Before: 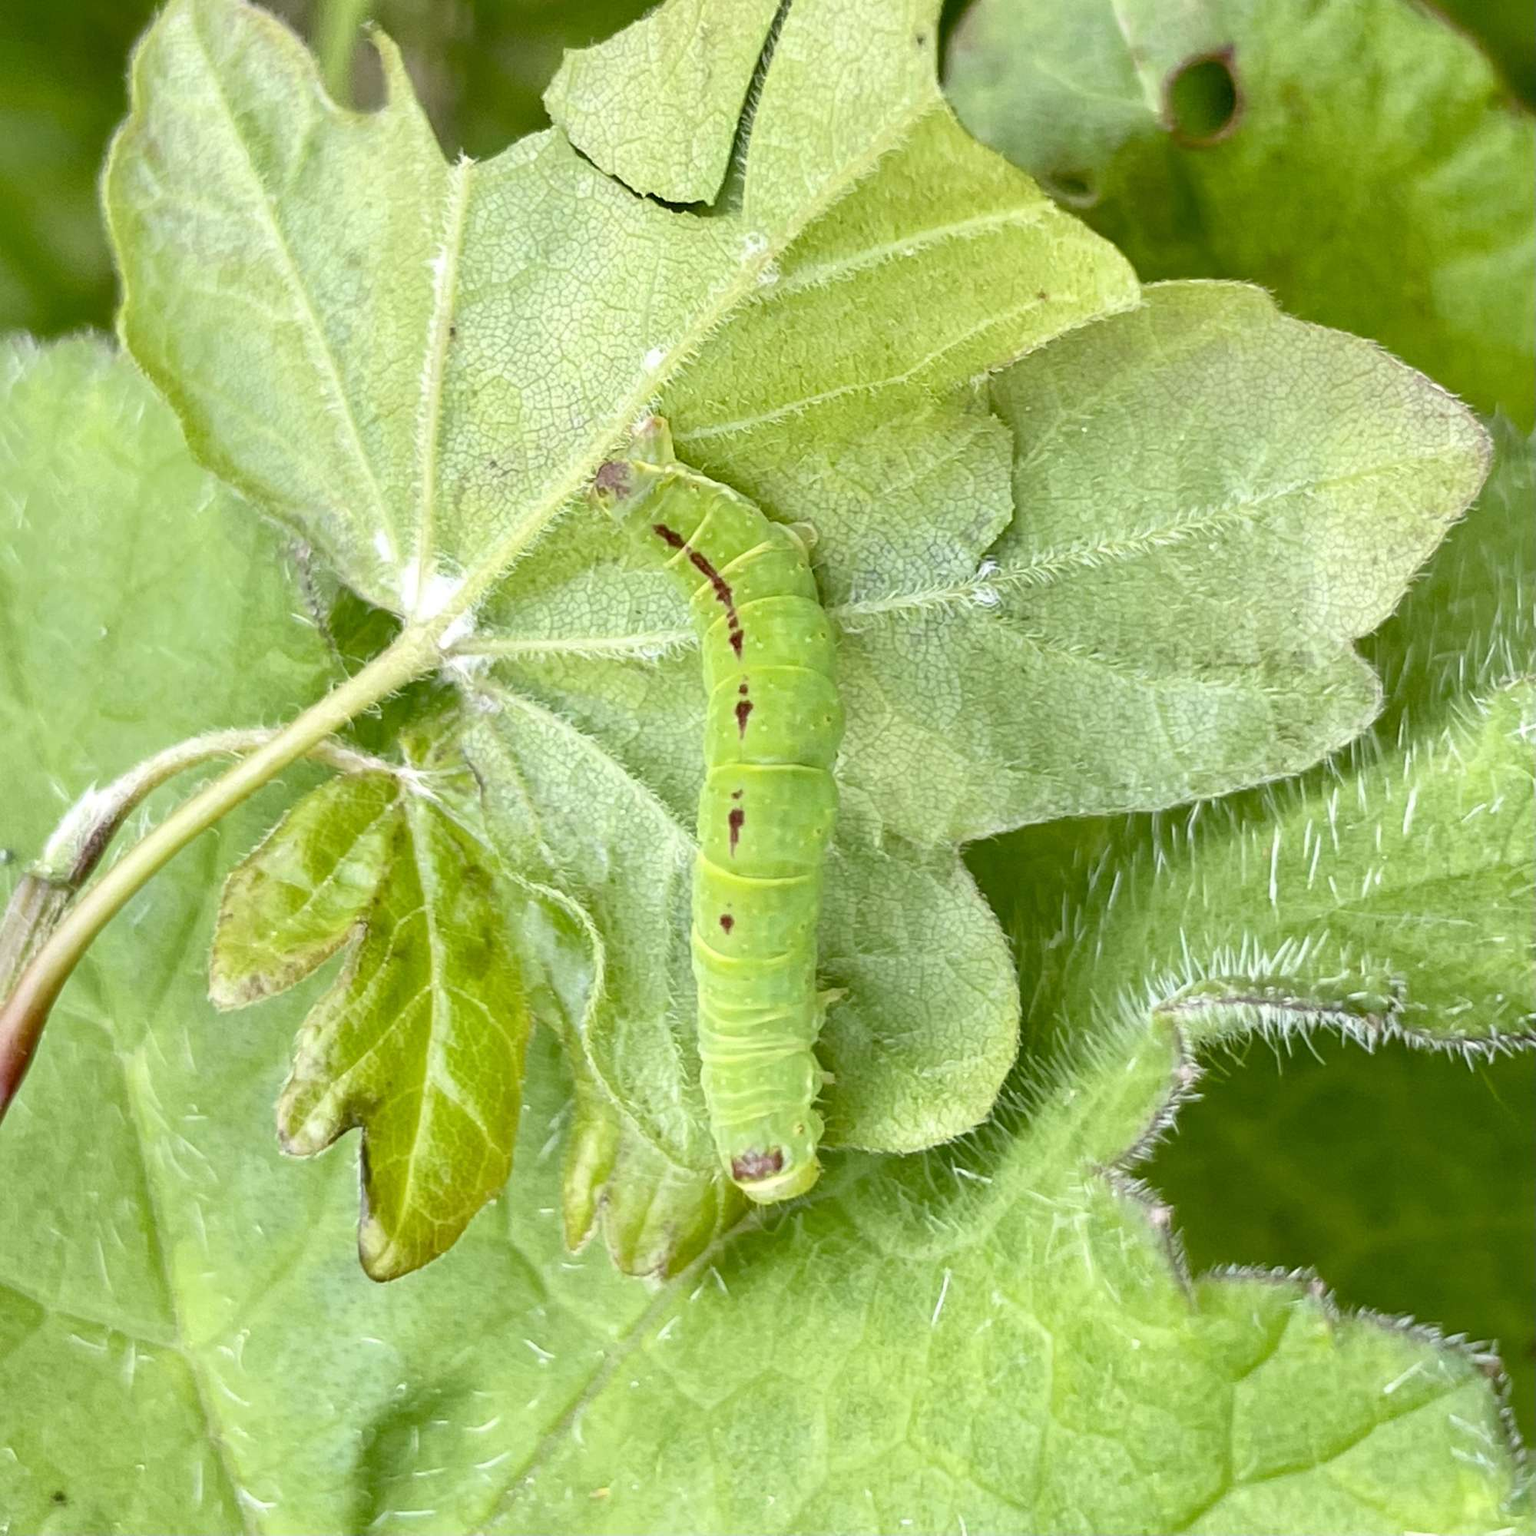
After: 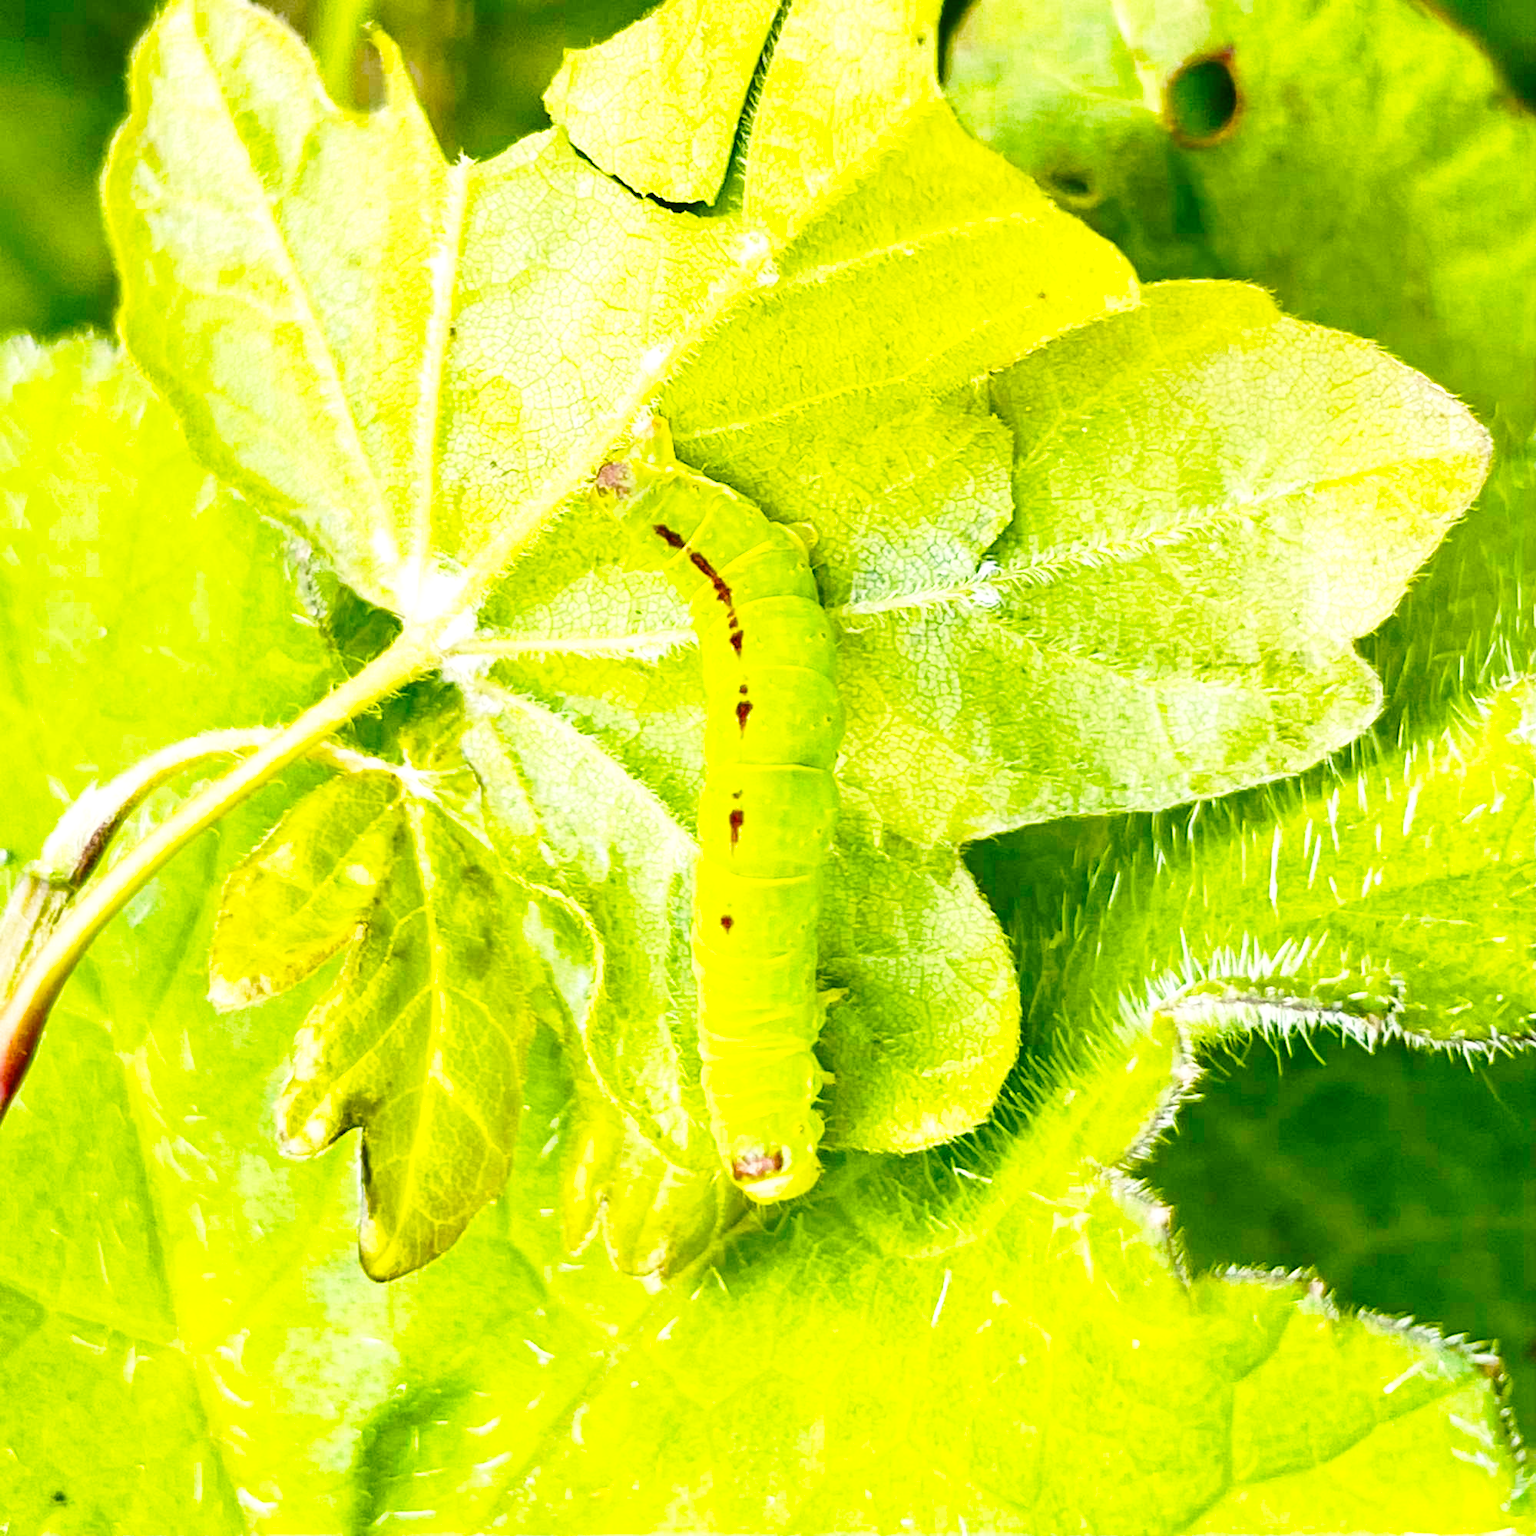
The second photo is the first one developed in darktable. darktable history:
base curve: curves: ch0 [(0, 0) (0.028, 0.03) (0.121, 0.232) (0.46, 0.748) (0.859, 0.968) (1, 1)], preserve colors none
color balance rgb: highlights gain › chroma 3.039%, highlights gain › hue 77.66°, linear chroma grading › shadows 10.152%, linear chroma grading › highlights 11.052%, linear chroma grading › global chroma 15.236%, linear chroma grading › mid-tones 14.726%, perceptual saturation grading › global saturation 29.449%, perceptual brilliance grading › global brilliance 15.404%, perceptual brilliance grading › shadows -35.343%
